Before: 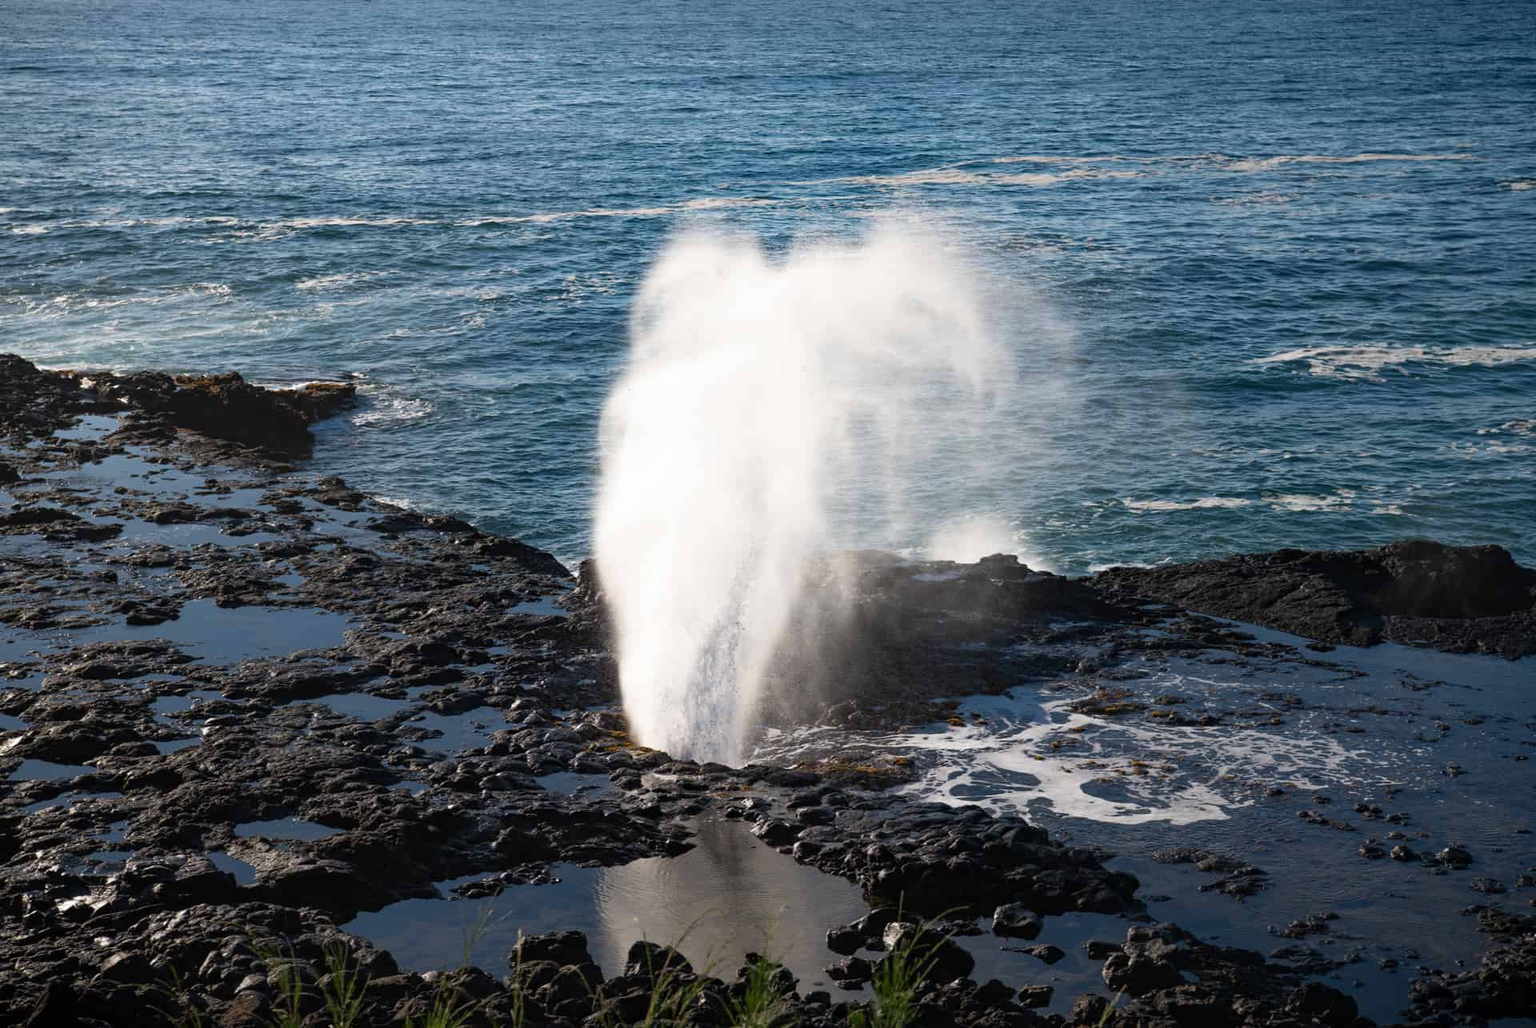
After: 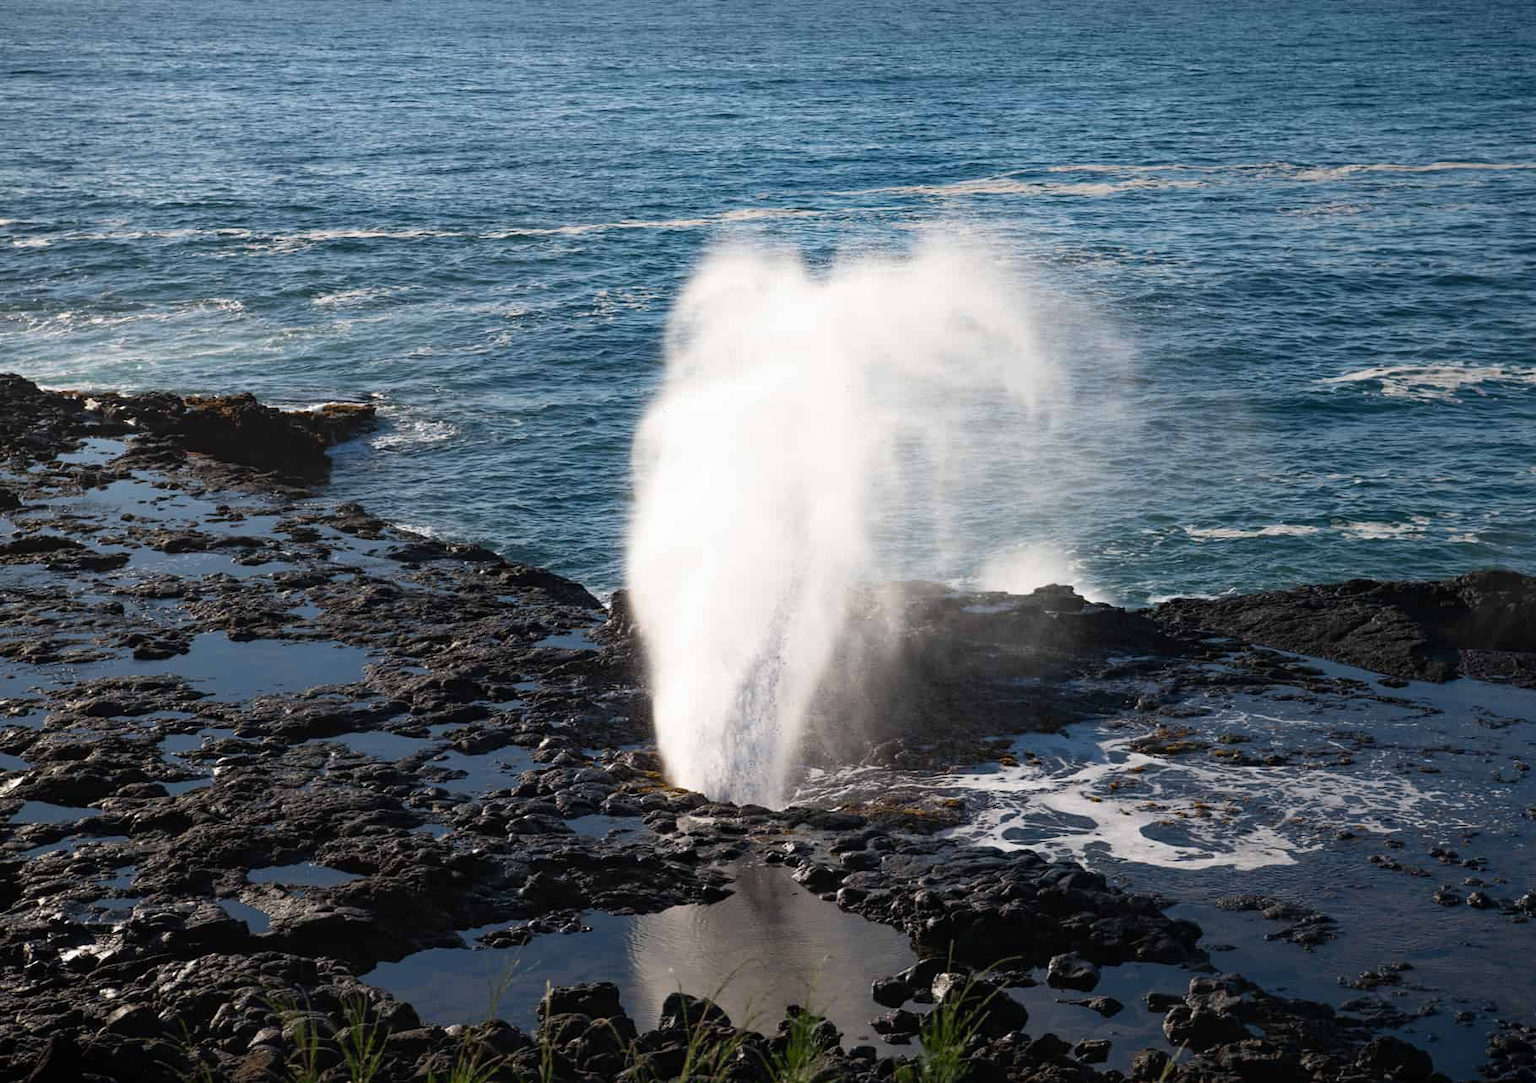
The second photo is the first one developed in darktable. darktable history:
crop and rotate: left 0%, right 5.193%
